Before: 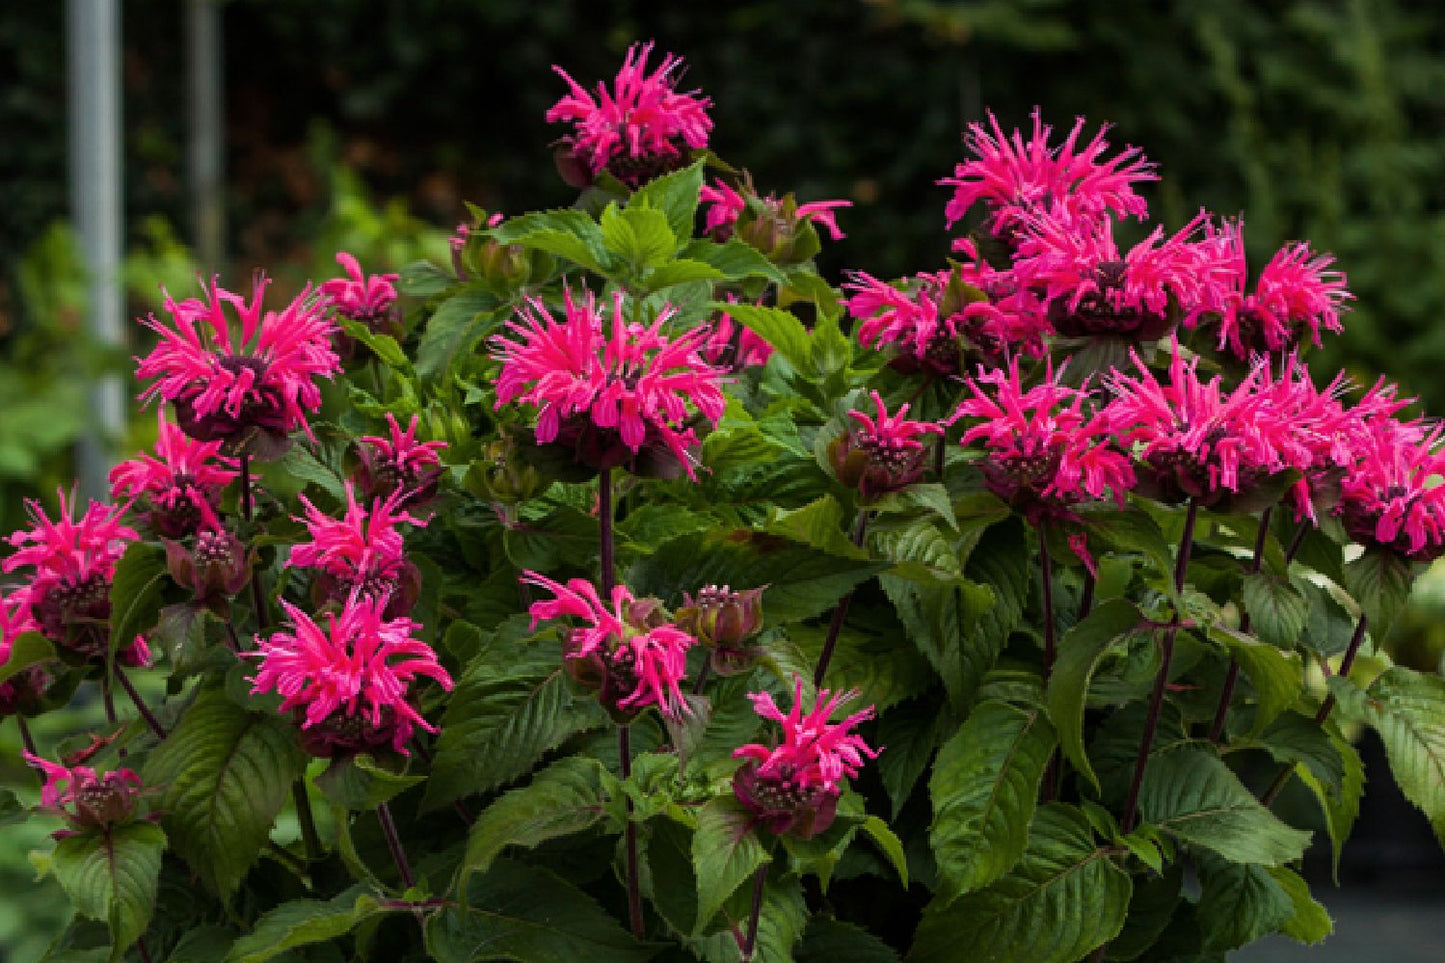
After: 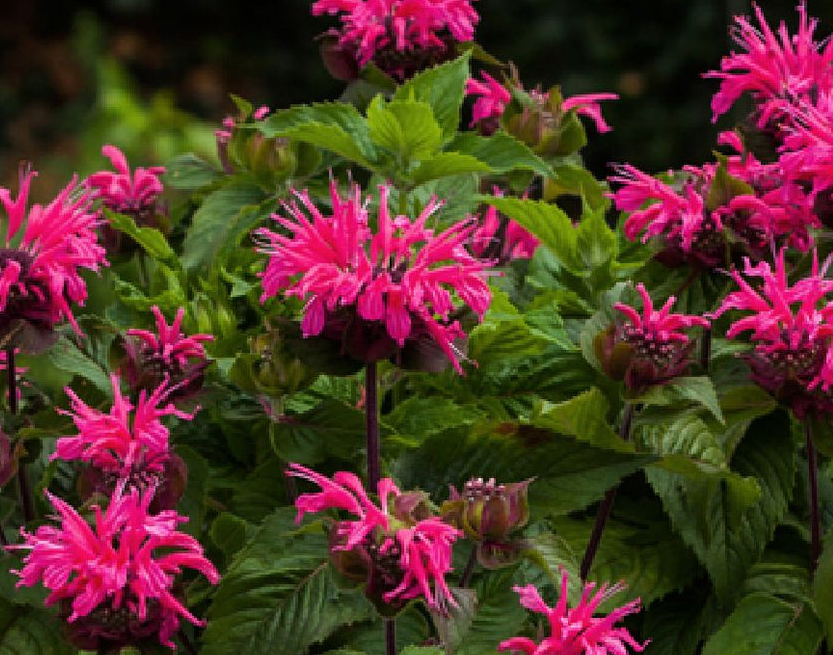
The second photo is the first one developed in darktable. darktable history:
crop: left 16.199%, top 11.205%, right 26.124%, bottom 20.756%
